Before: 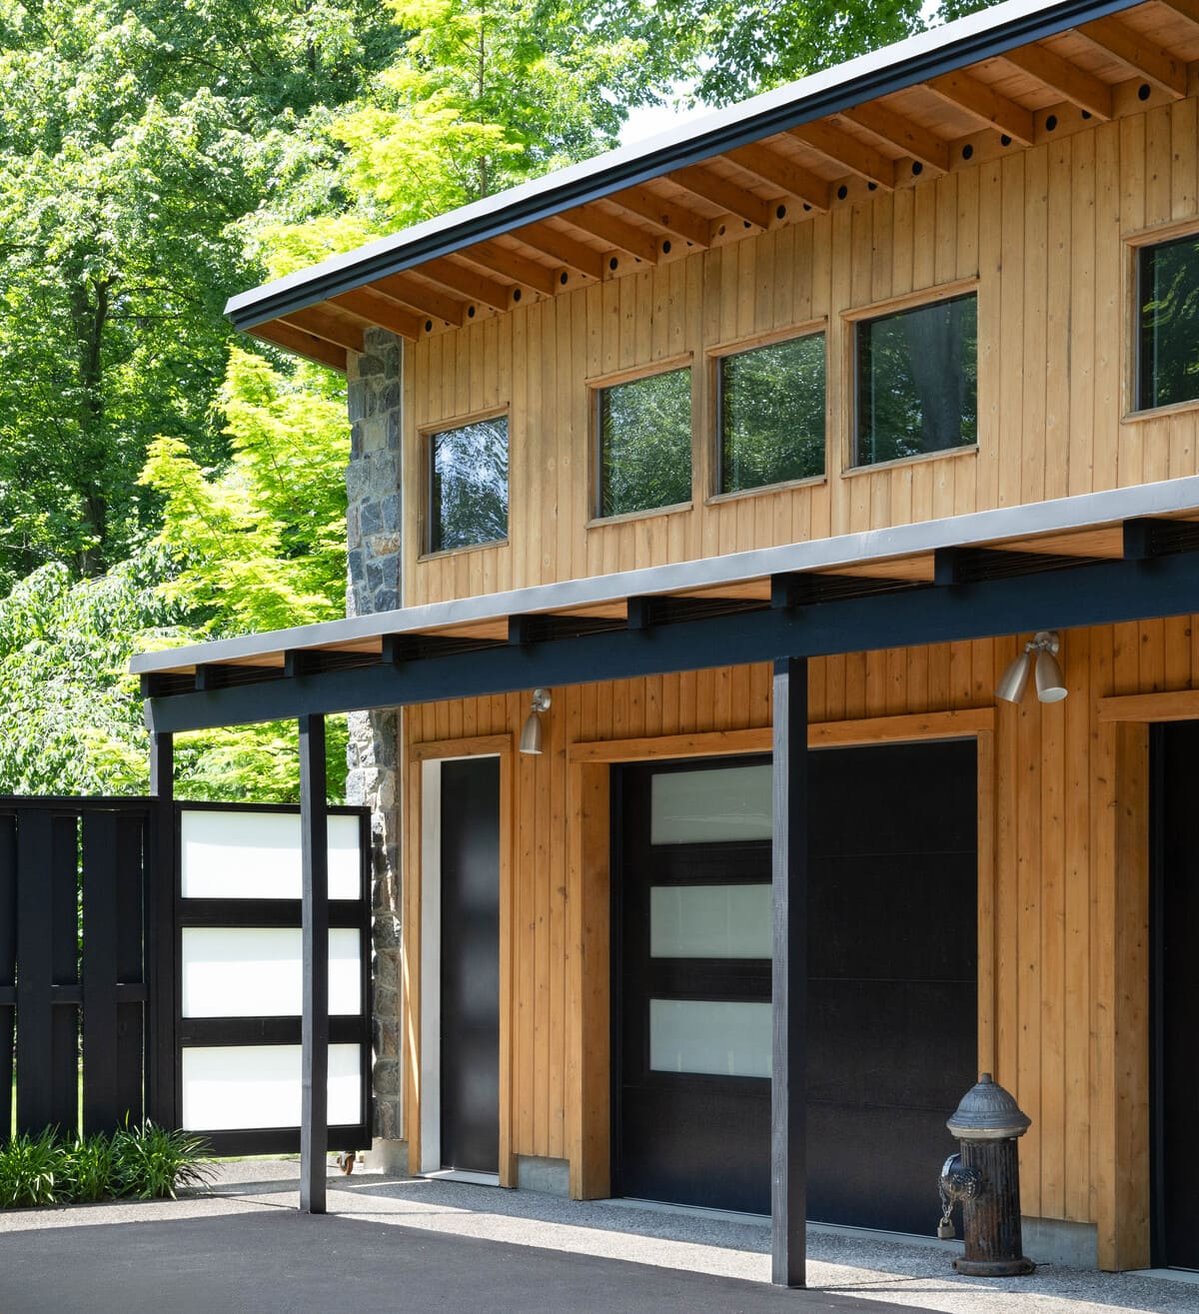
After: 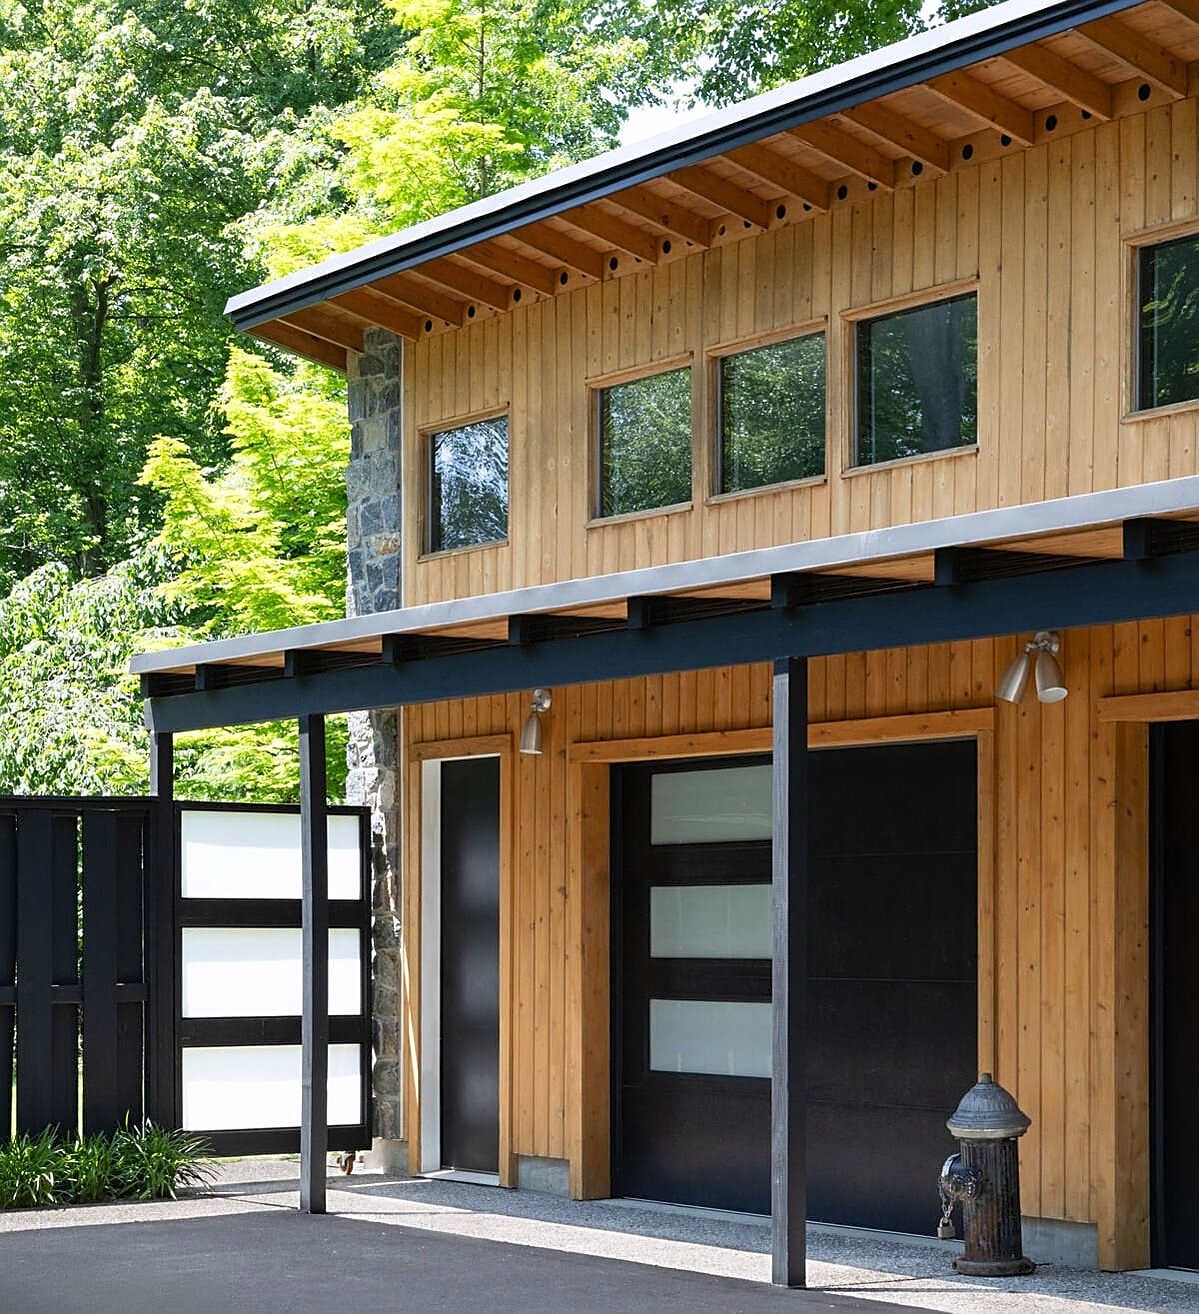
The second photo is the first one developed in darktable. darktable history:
sharpen: on, module defaults
white balance: red 1.004, blue 1.024
